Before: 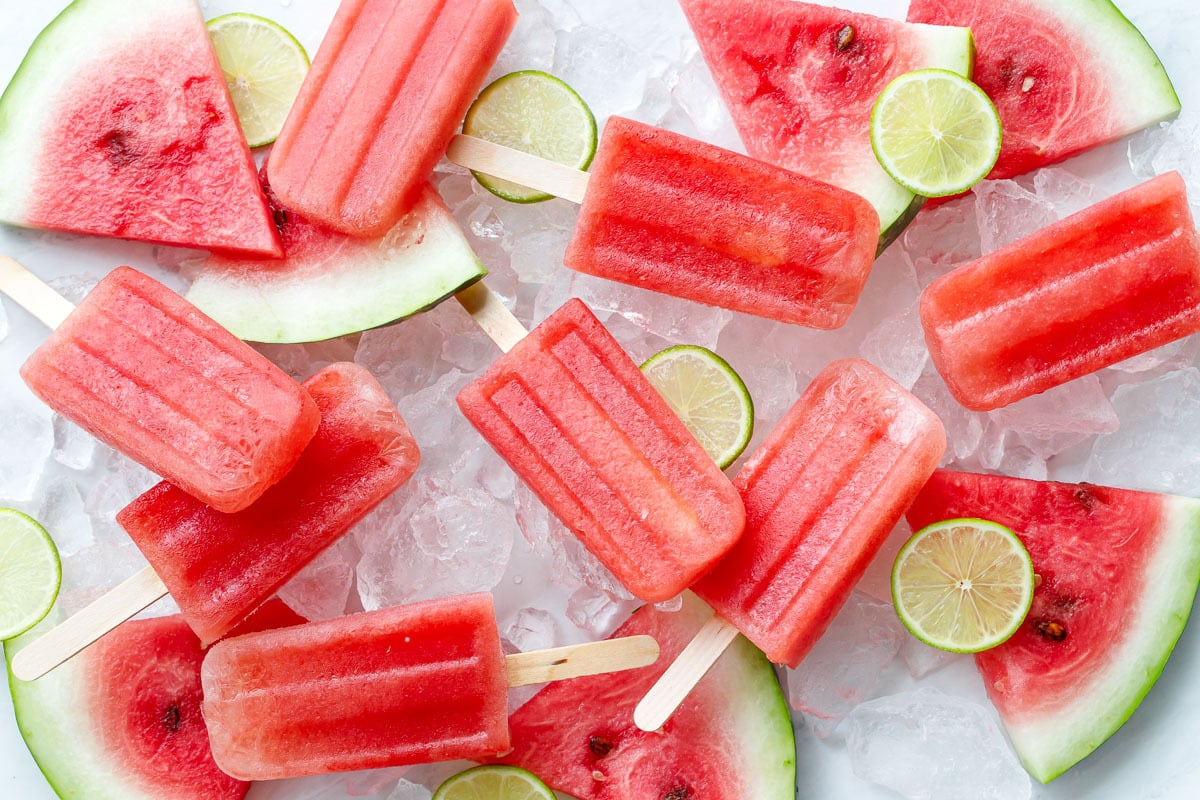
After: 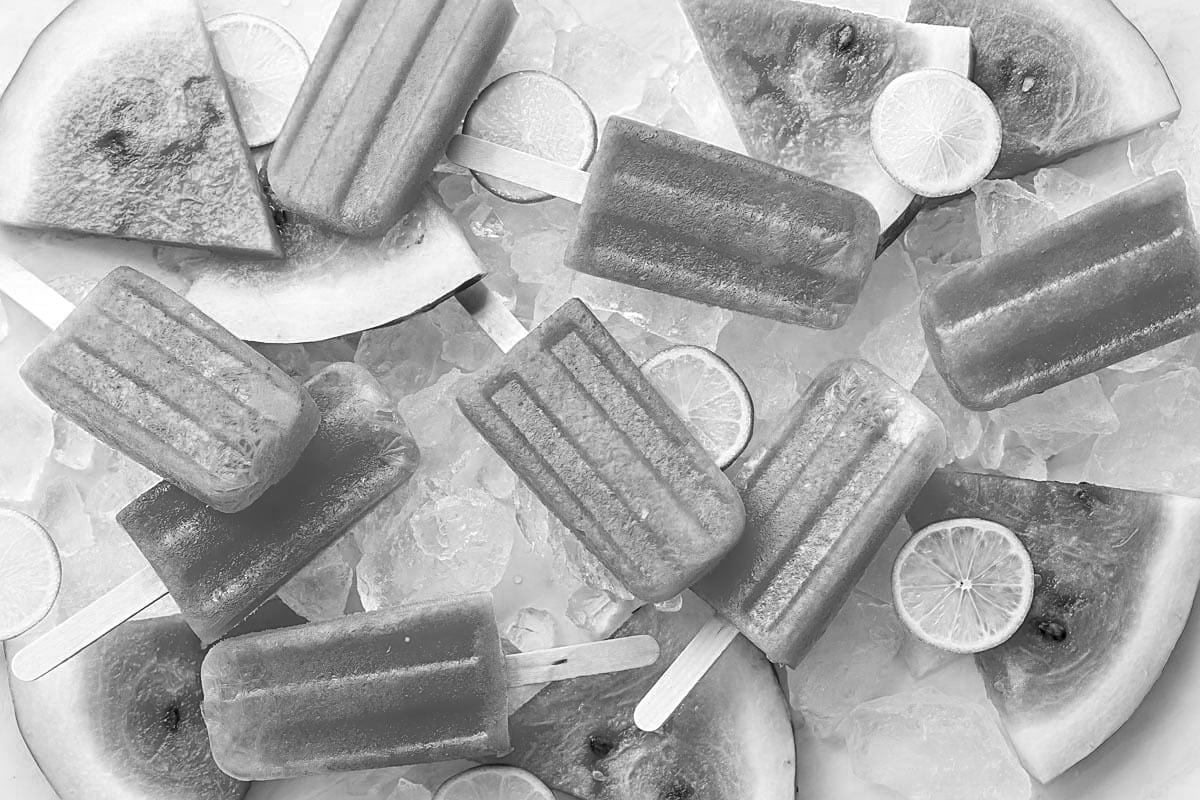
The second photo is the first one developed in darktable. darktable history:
sharpen: on, module defaults
color zones: curves: ch0 [(0.002, 0.593) (0.143, 0.417) (0.285, 0.541) (0.455, 0.289) (0.608, 0.327) (0.727, 0.283) (0.869, 0.571) (1, 0.603)]; ch1 [(0, 0) (0.143, 0) (0.286, 0) (0.429, 0) (0.571, 0) (0.714, 0) (0.857, 0)]
